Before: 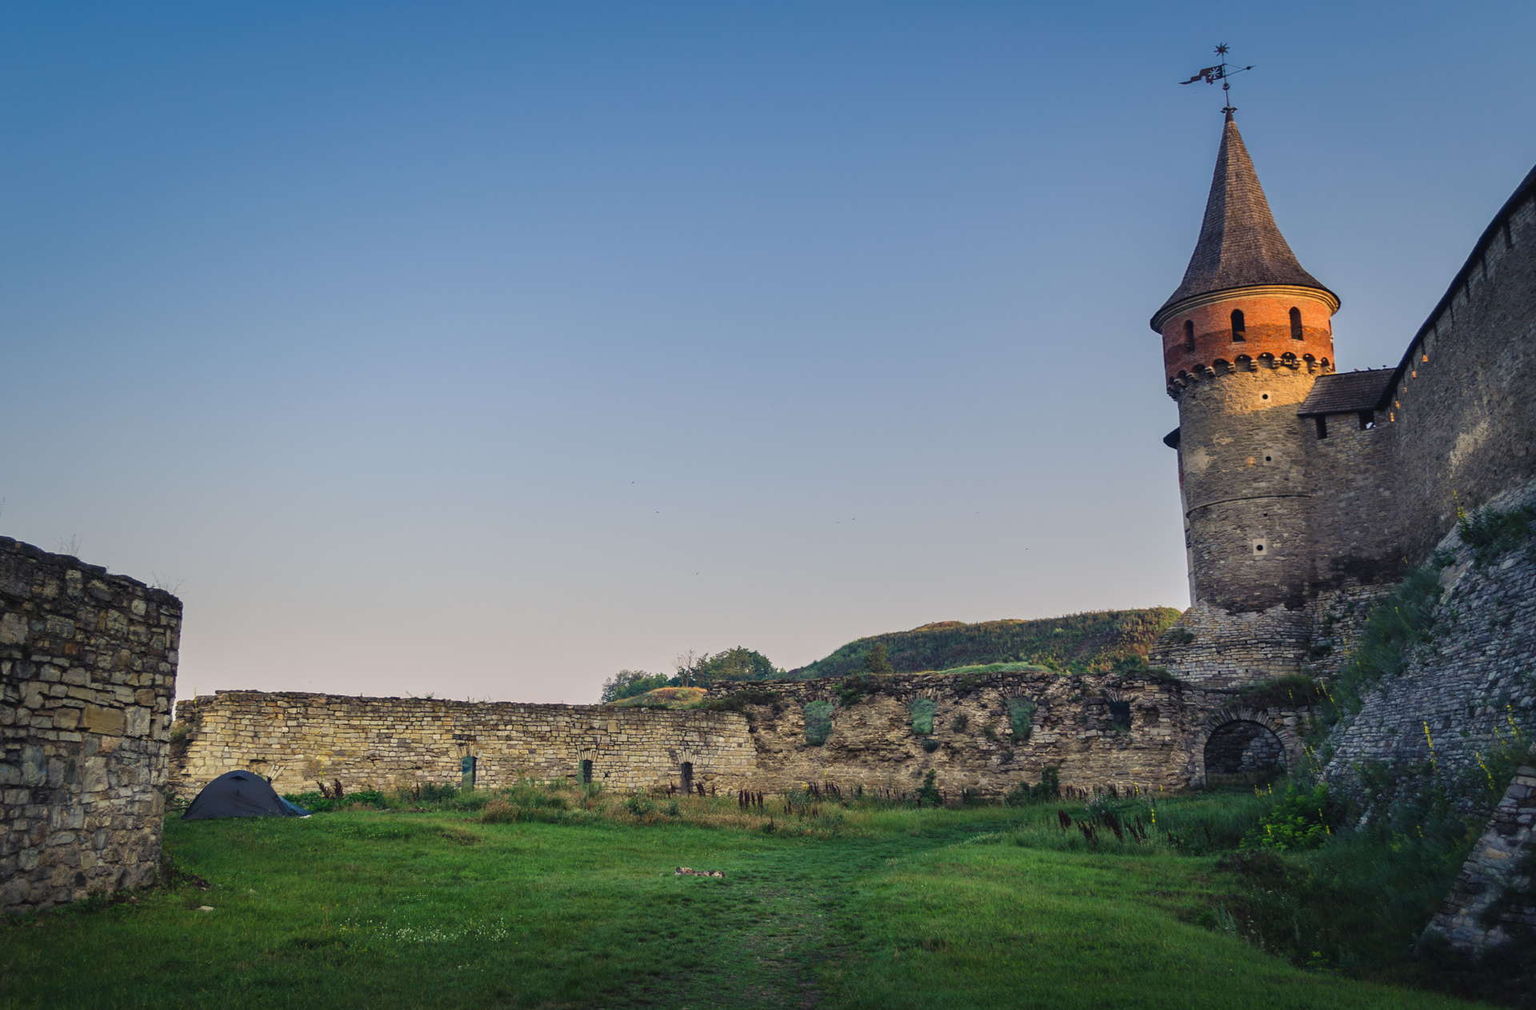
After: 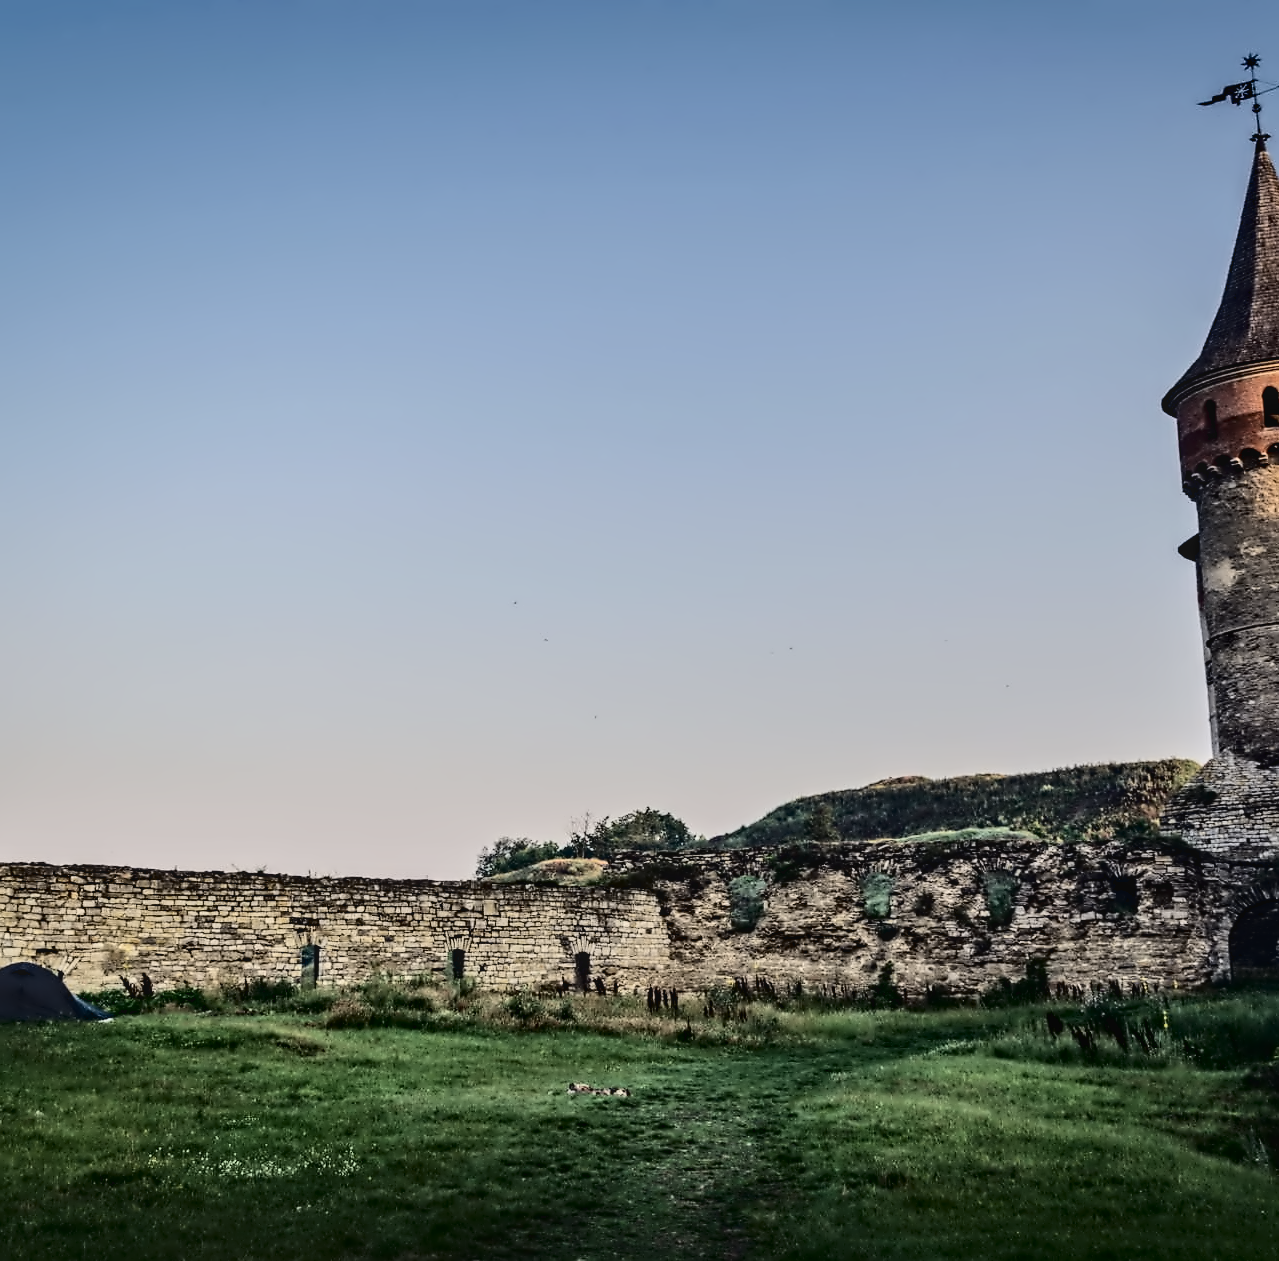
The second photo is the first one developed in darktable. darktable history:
exposure: exposure -0.953 EV, compensate highlight preservation false
contrast equalizer: octaves 7, y [[0.5, 0.542, 0.583, 0.625, 0.667, 0.708], [0.5 ×6], [0.5 ×6], [0, 0.033, 0.067, 0.1, 0.133, 0.167], [0, 0.05, 0.1, 0.15, 0.2, 0.25]]
crop and rotate: left 14.397%, right 18.979%
tone curve: curves: ch0 [(0, 0) (0.004, 0) (0.133, 0.071) (0.325, 0.456) (0.832, 0.957) (1, 1)], color space Lab, independent channels, preserve colors none
local contrast: detail 110%
levels: mode automatic, levels [0.129, 0.519, 0.867]
